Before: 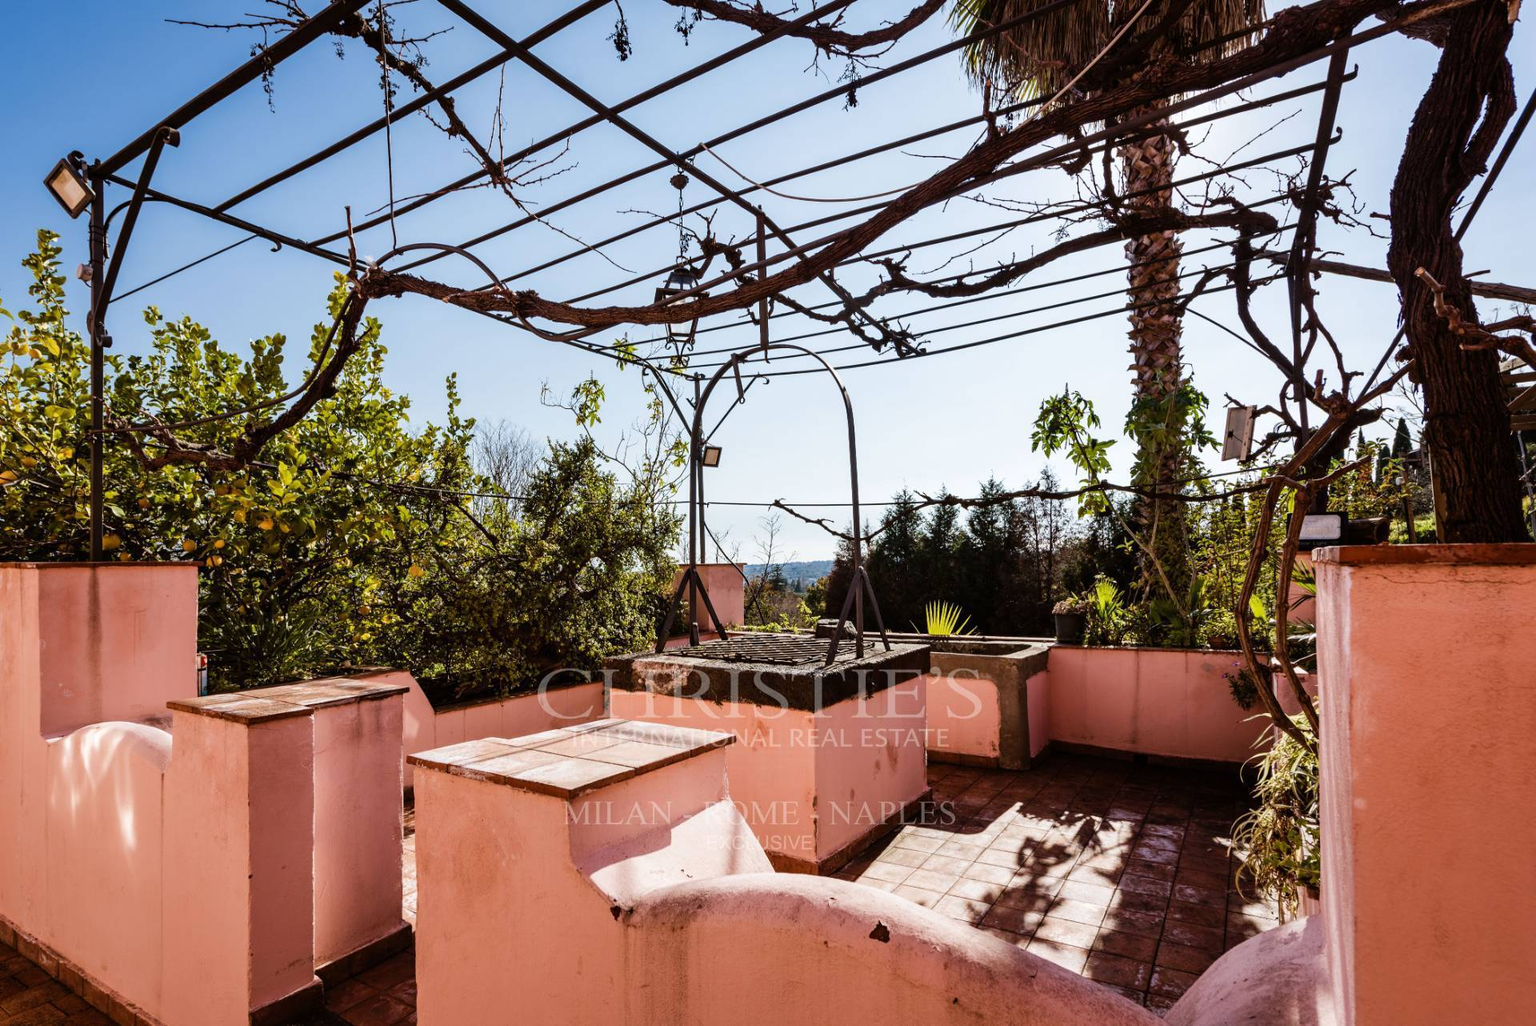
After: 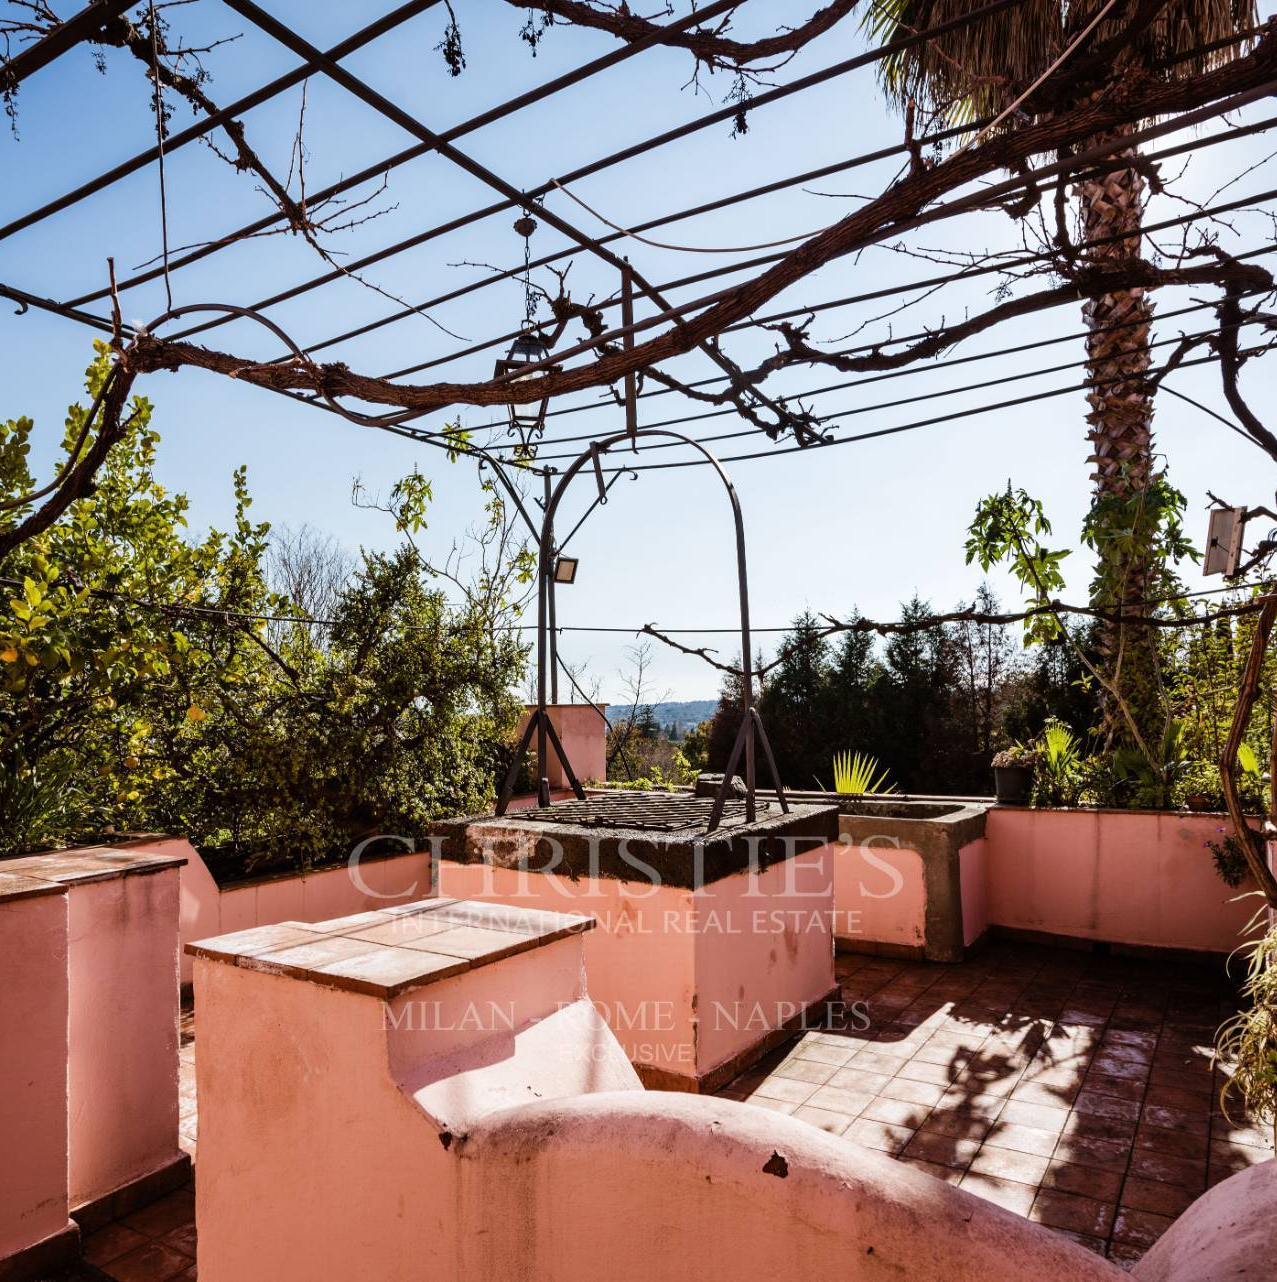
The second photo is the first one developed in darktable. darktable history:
crop: left 16.899%, right 16.556%
rotate and perspective: automatic cropping off
